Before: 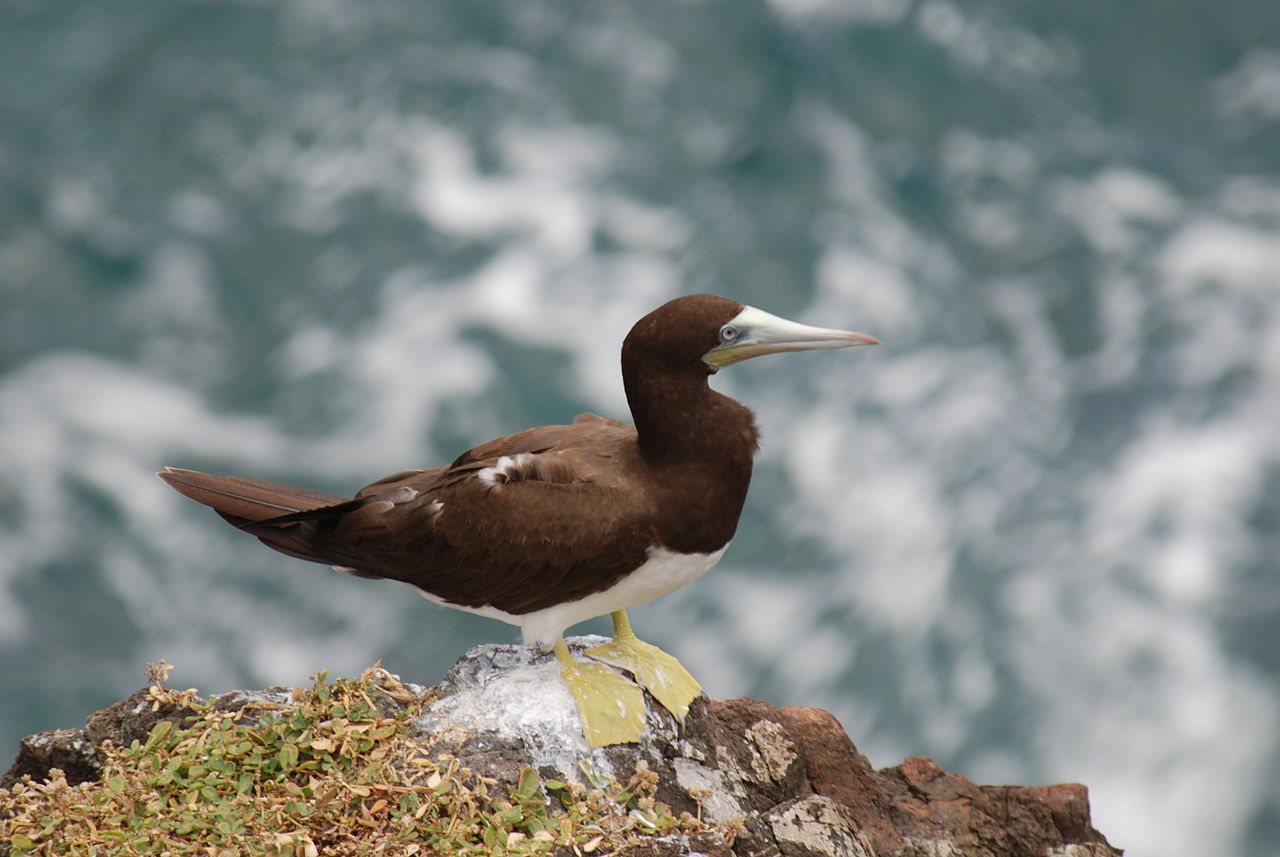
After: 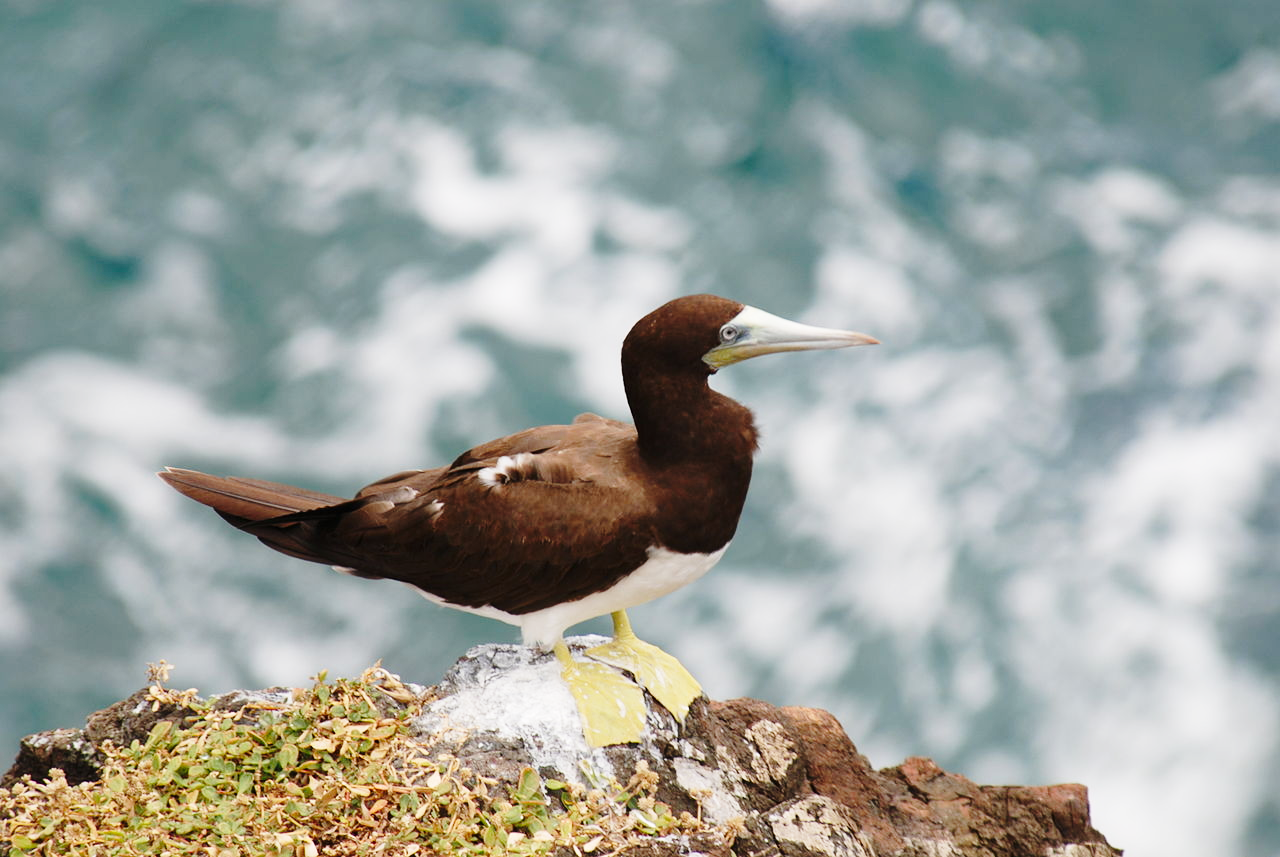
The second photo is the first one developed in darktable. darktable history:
exposure: black level correction 0.001, exposure -0.124 EV, compensate exposure bias true, compensate highlight preservation false
base curve: curves: ch0 [(0, 0) (0.028, 0.03) (0.121, 0.232) (0.46, 0.748) (0.859, 0.968) (1, 1)], preserve colors none
